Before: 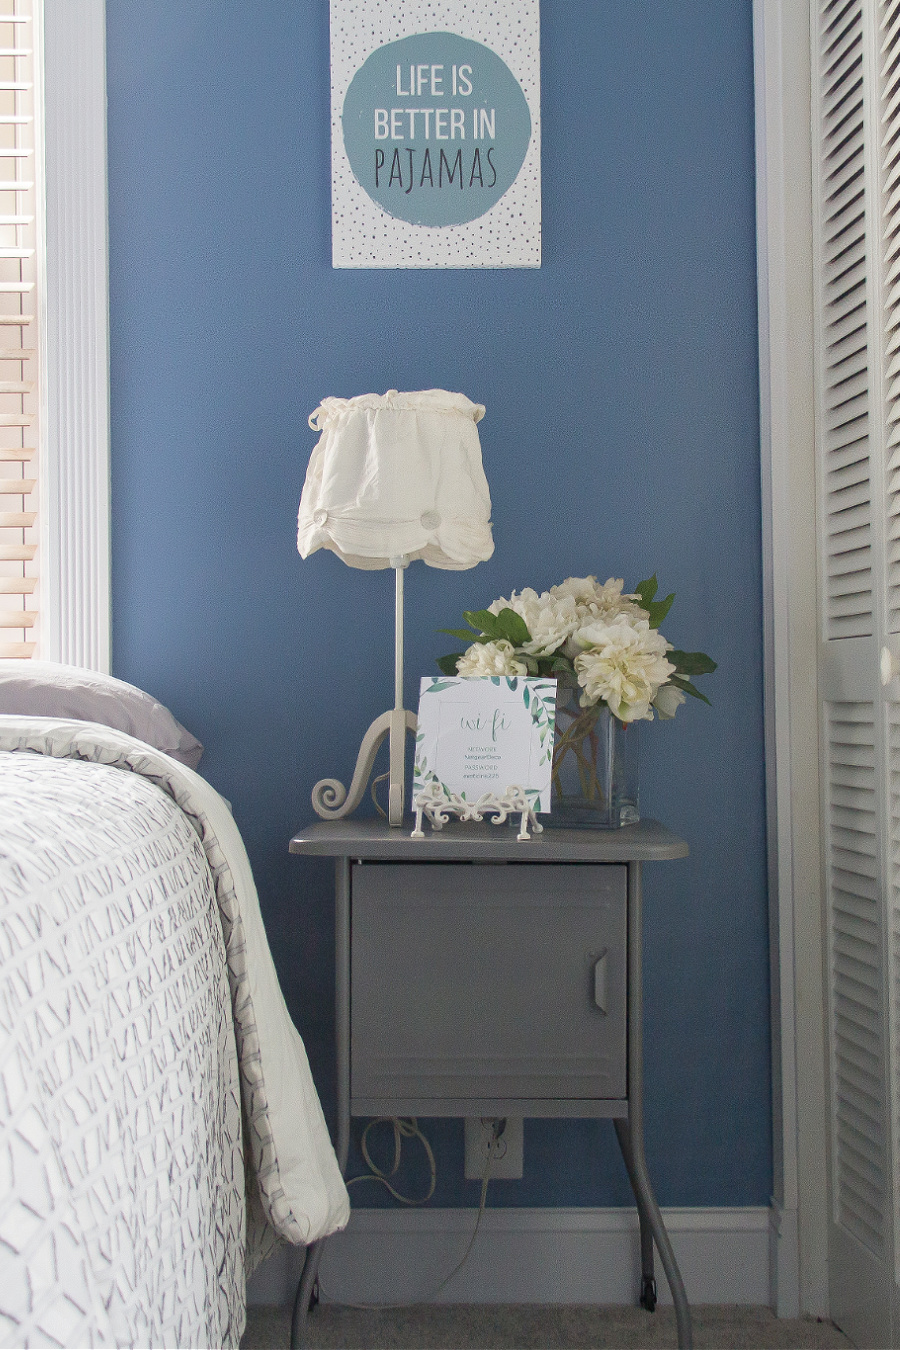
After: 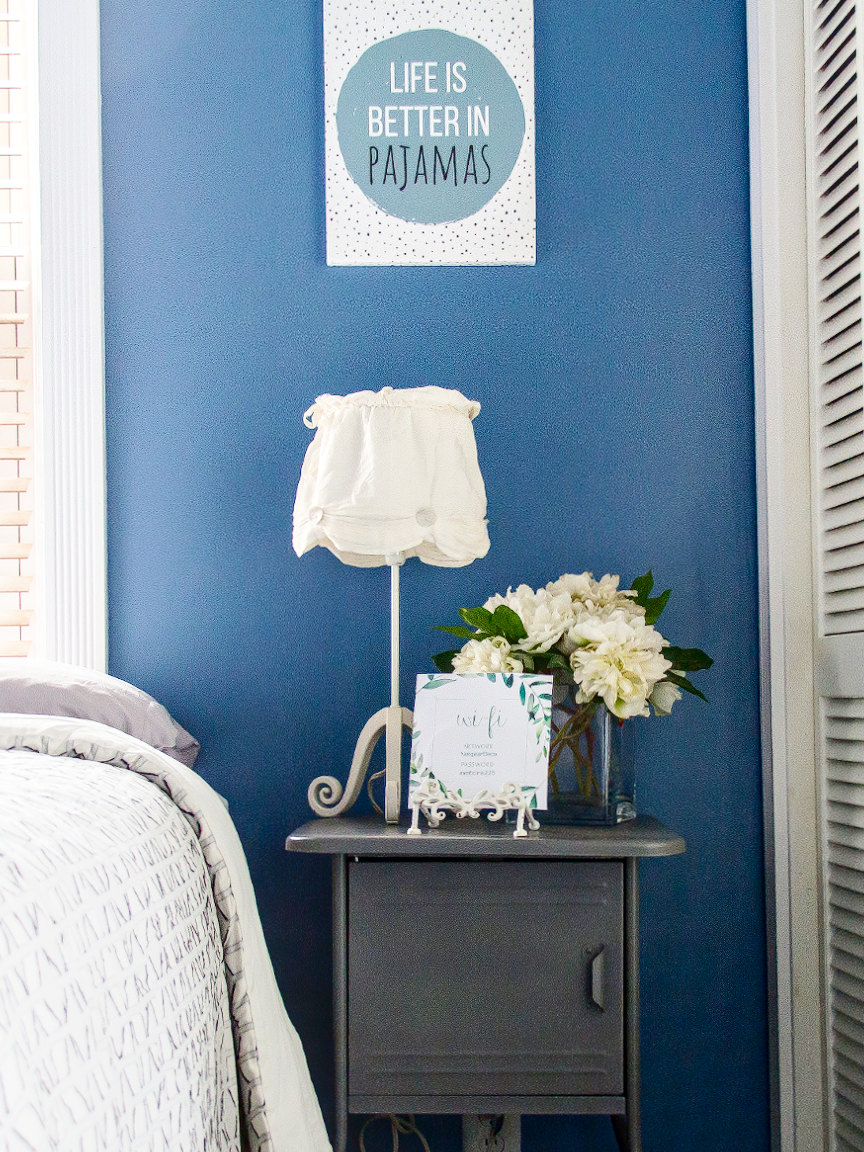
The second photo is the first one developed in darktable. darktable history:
contrast brightness saturation: contrast 0.19, brightness -0.11, saturation 0.21
local contrast: on, module defaults
base curve: curves: ch0 [(0, 0) (0.036, 0.025) (0.121, 0.166) (0.206, 0.329) (0.605, 0.79) (1, 1)], preserve colors none
crop and rotate: angle 0.2°, left 0.275%, right 3.127%, bottom 14.18%
